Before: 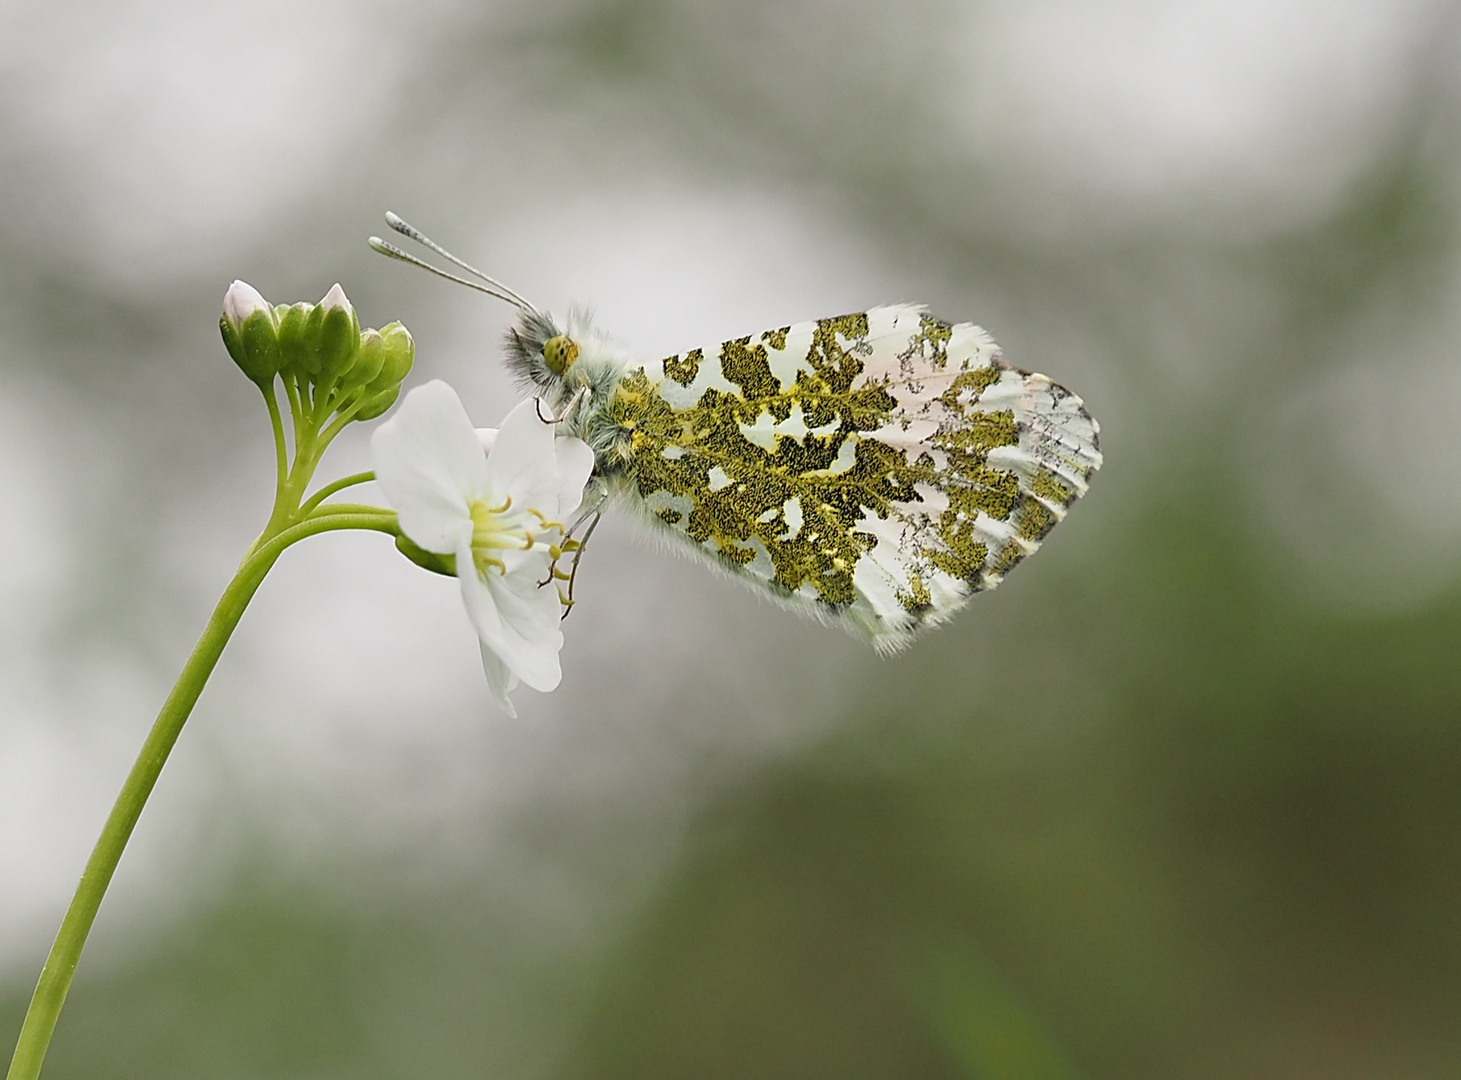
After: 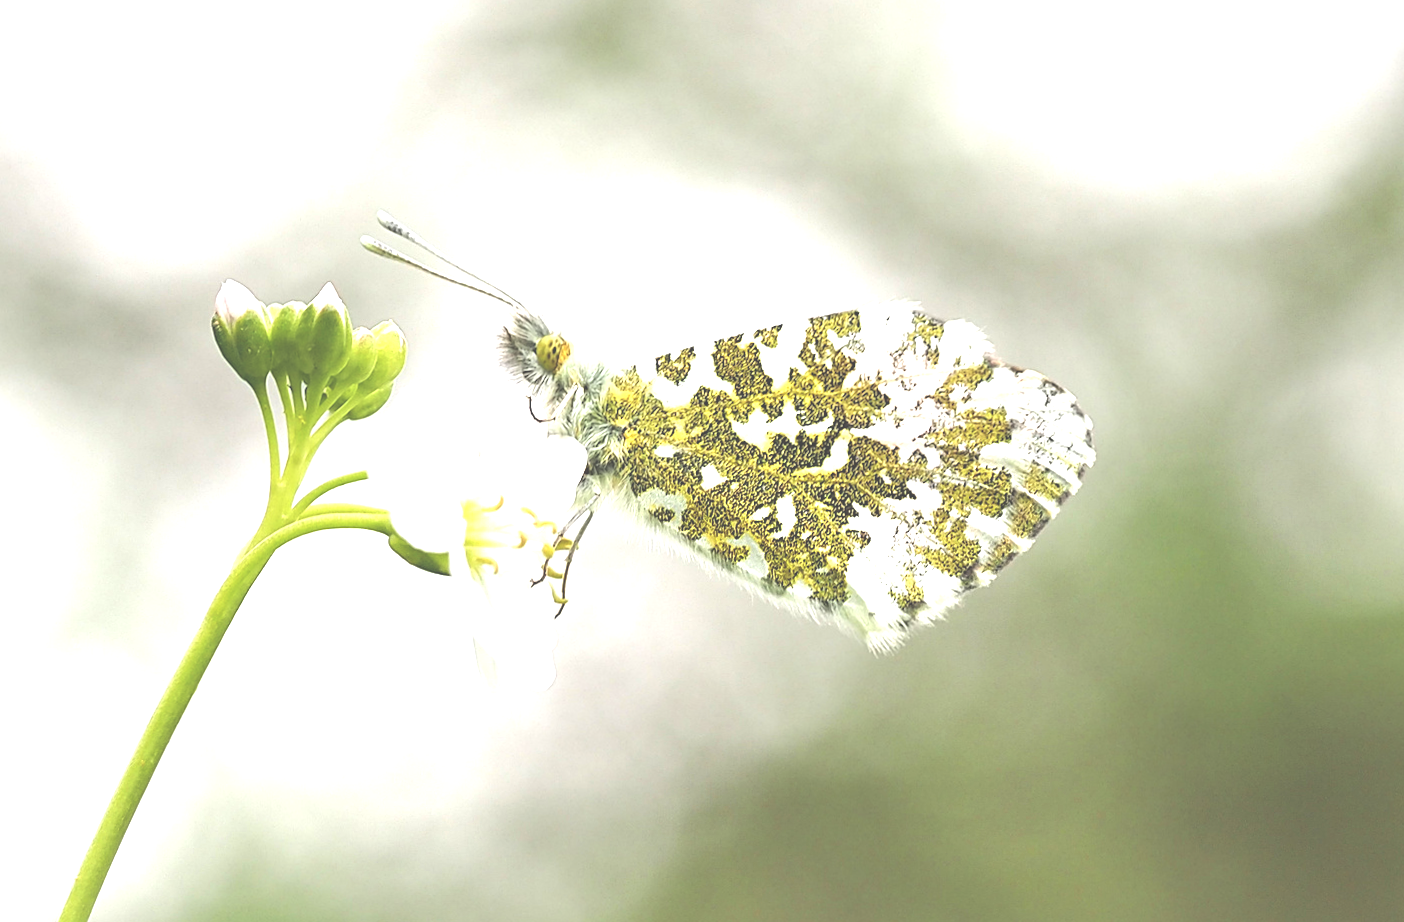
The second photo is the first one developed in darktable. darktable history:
exposure: black level correction -0.023, exposure 1.397 EV, compensate highlight preservation false
crop and rotate: angle 0.2°, left 0.275%, right 3.127%, bottom 14.18%
